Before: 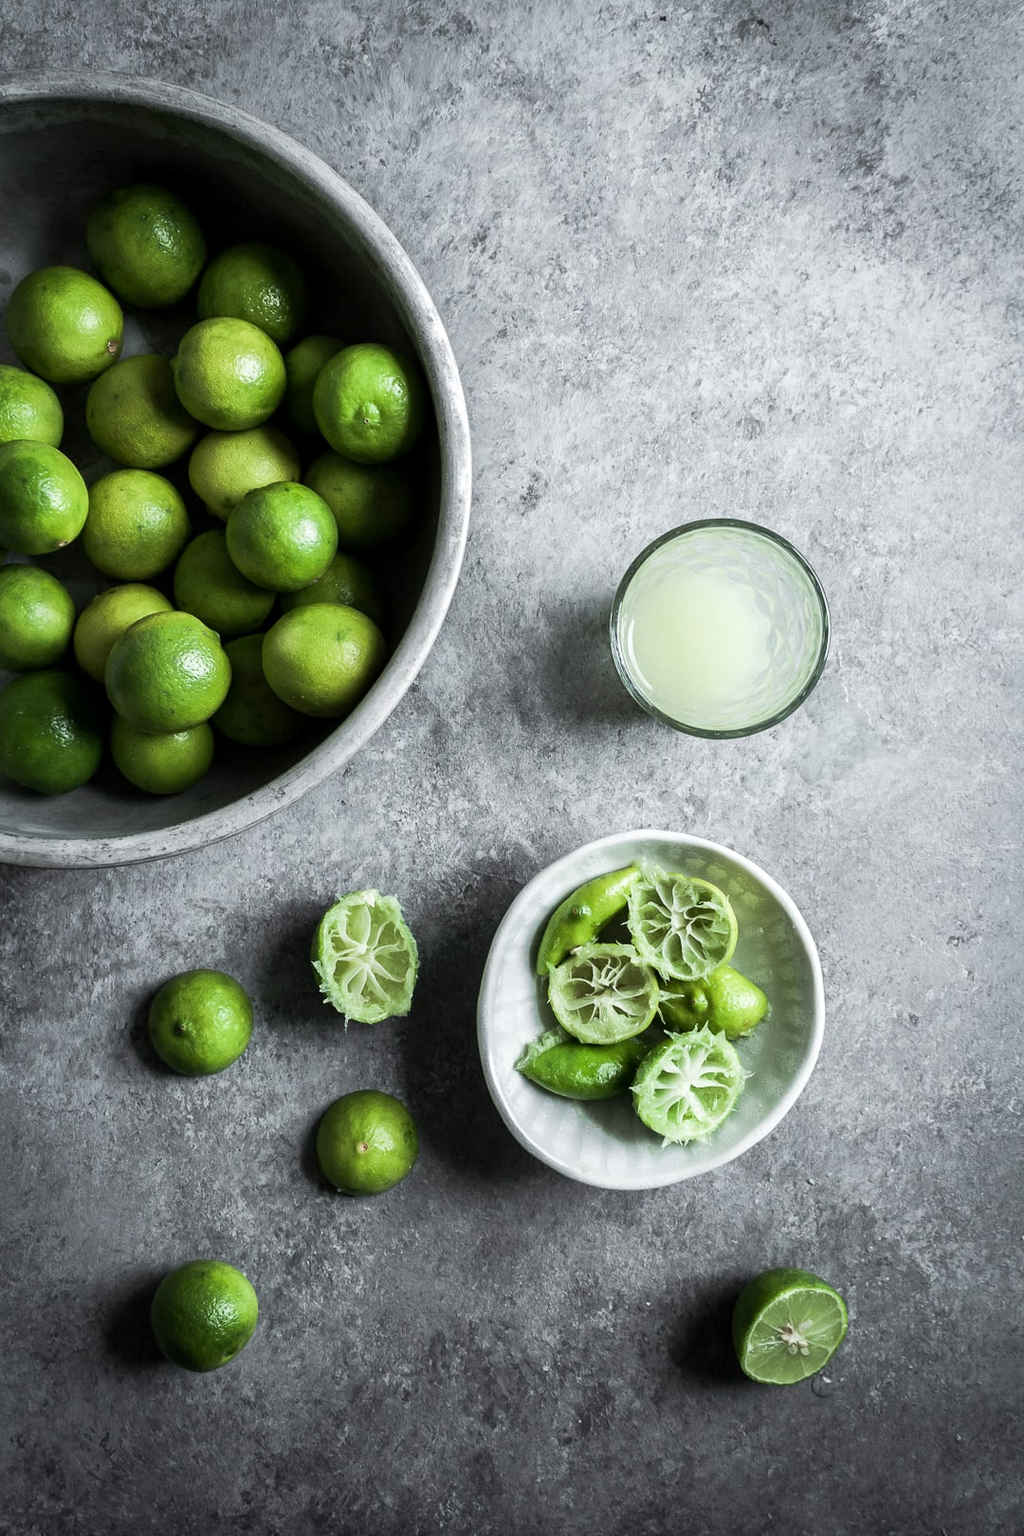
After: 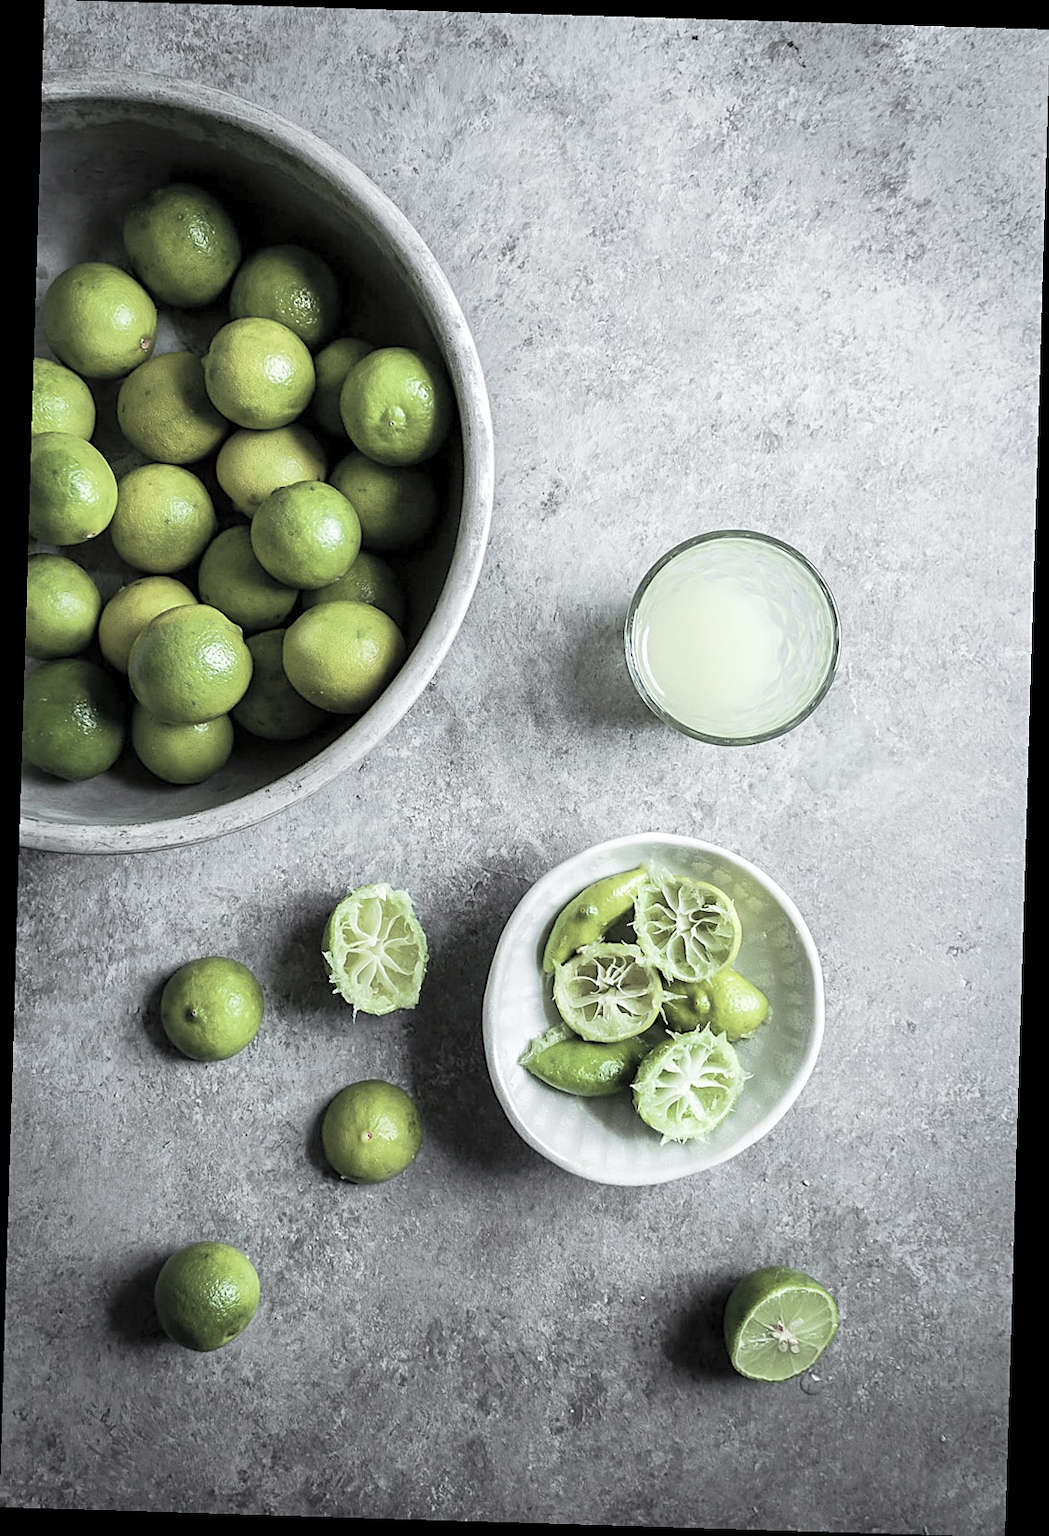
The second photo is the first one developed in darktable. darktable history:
sharpen: on, module defaults
color balance rgb: perceptual saturation grading › global saturation 25%, perceptual brilliance grading › mid-tones 10%, perceptual brilliance grading › shadows 15%, global vibrance 20%
rotate and perspective: rotation 1.72°, automatic cropping off
contrast brightness saturation: brightness 0.18, saturation -0.5
